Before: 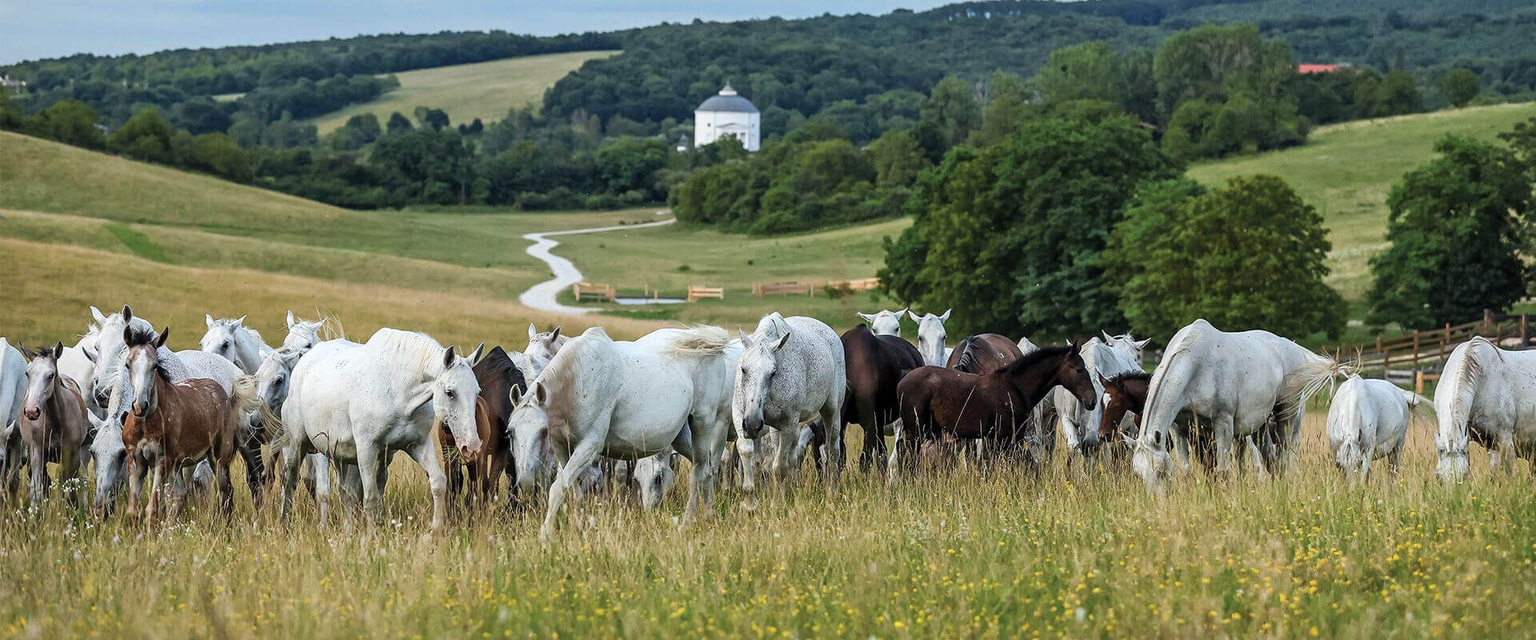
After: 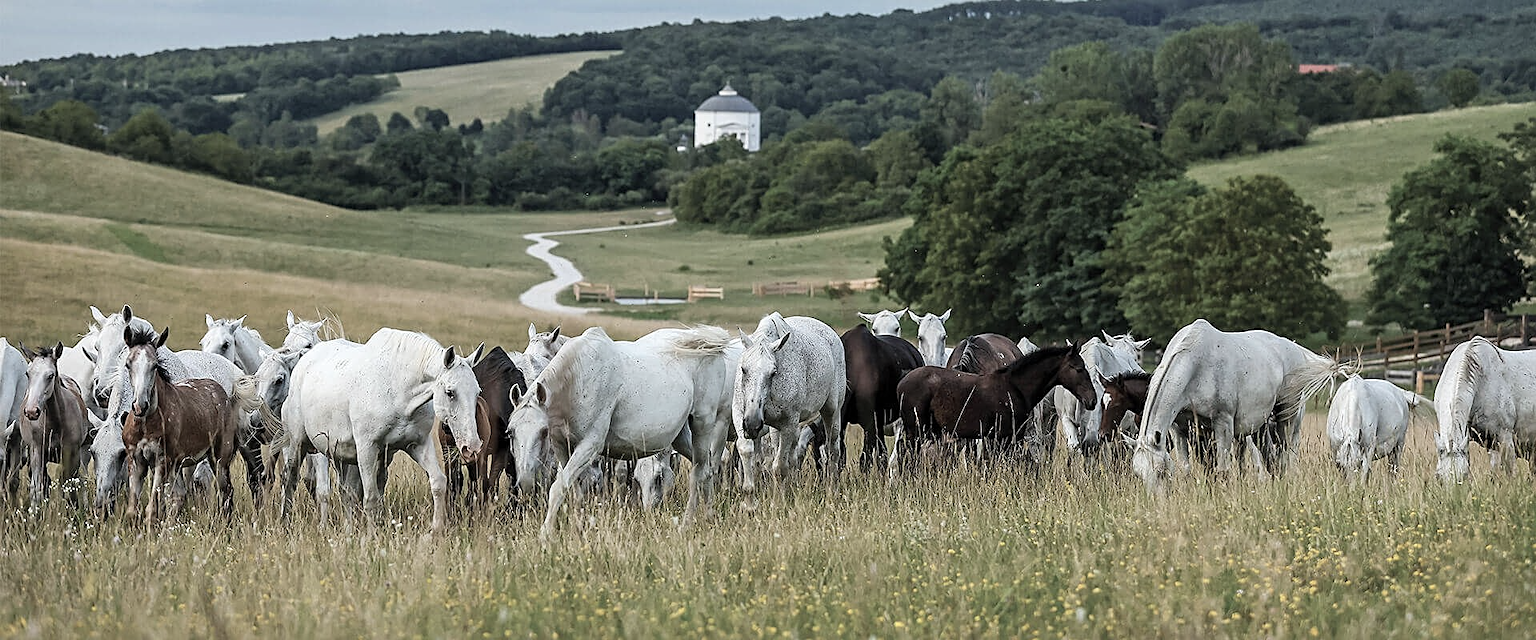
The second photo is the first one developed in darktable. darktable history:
sharpen: amount 0.499
color correction: highlights b* 0.052, saturation 0.577
